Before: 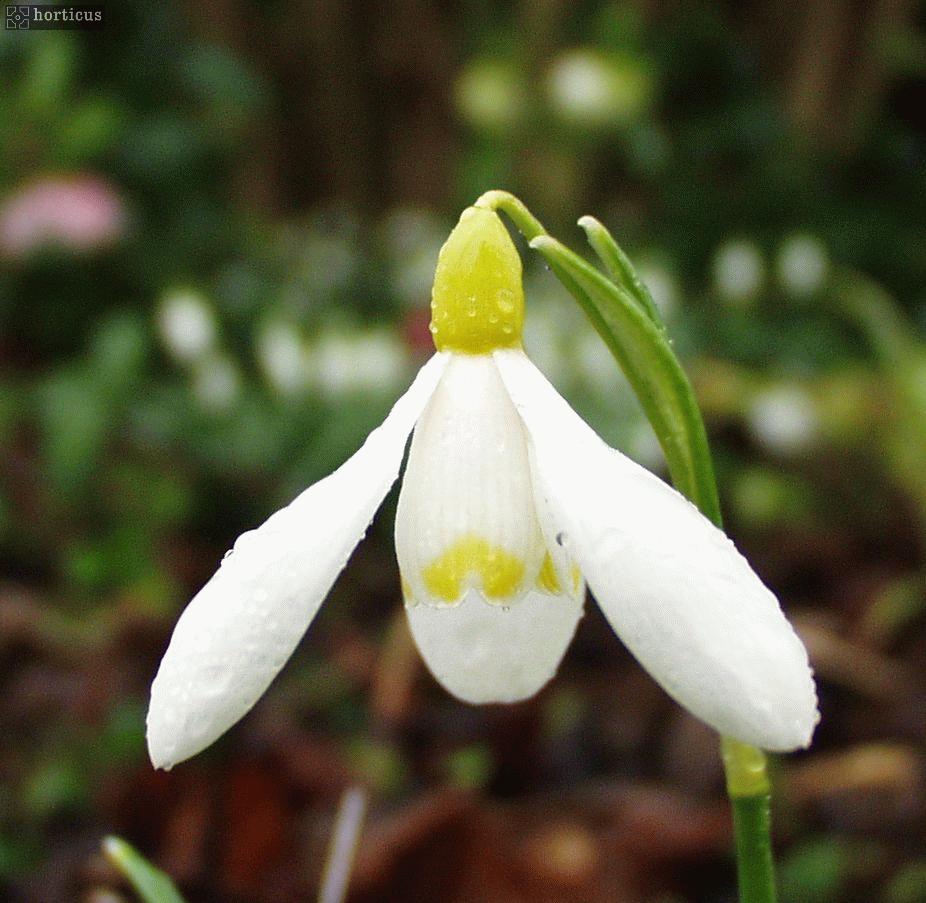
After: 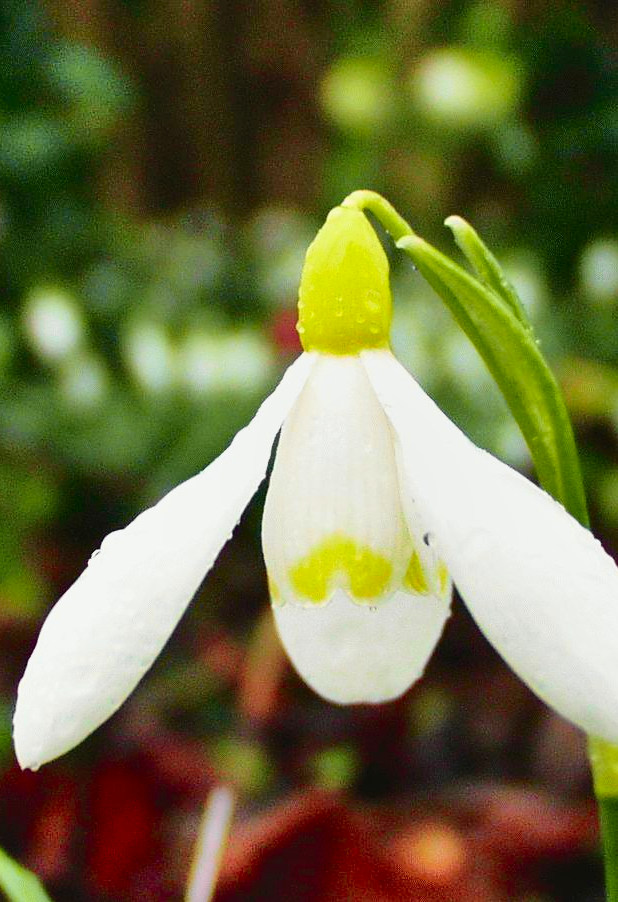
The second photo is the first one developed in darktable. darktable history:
shadows and highlights: white point adjustment 0.143, highlights -69.65, soften with gaussian
color calibration: illuminant same as pipeline (D50), adaptation XYZ, x 0.345, y 0.358, temperature 5010.12 K
crop and rotate: left 14.456%, right 18.781%
tone curve: curves: ch0 [(0, 0.012) (0.144, 0.137) (0.326, 0.386) (0.489, 0.573) (0.656, 0.763) (0.849, 0.902) (1, 0.974)]; ch1 [(0, 0) (0.366, 0.367) (0.475, 0.453) (0.494, 0.493) (0.504, 0.497) (0.544, 0.579) (0.562, 0.619) (0.622, 0.694) (1, 1)]; ch2 [(0, 0) (0.333, 0.346) (0.375, 0.375) (0.424, 0.43) (0.476, 0.492) (0.502, 0.503) (0.533, 0.541) (0.572, 0.615) (0.605, 0.656) (0.641, 0.709) (1, 1)], color space Lab, independent channels
